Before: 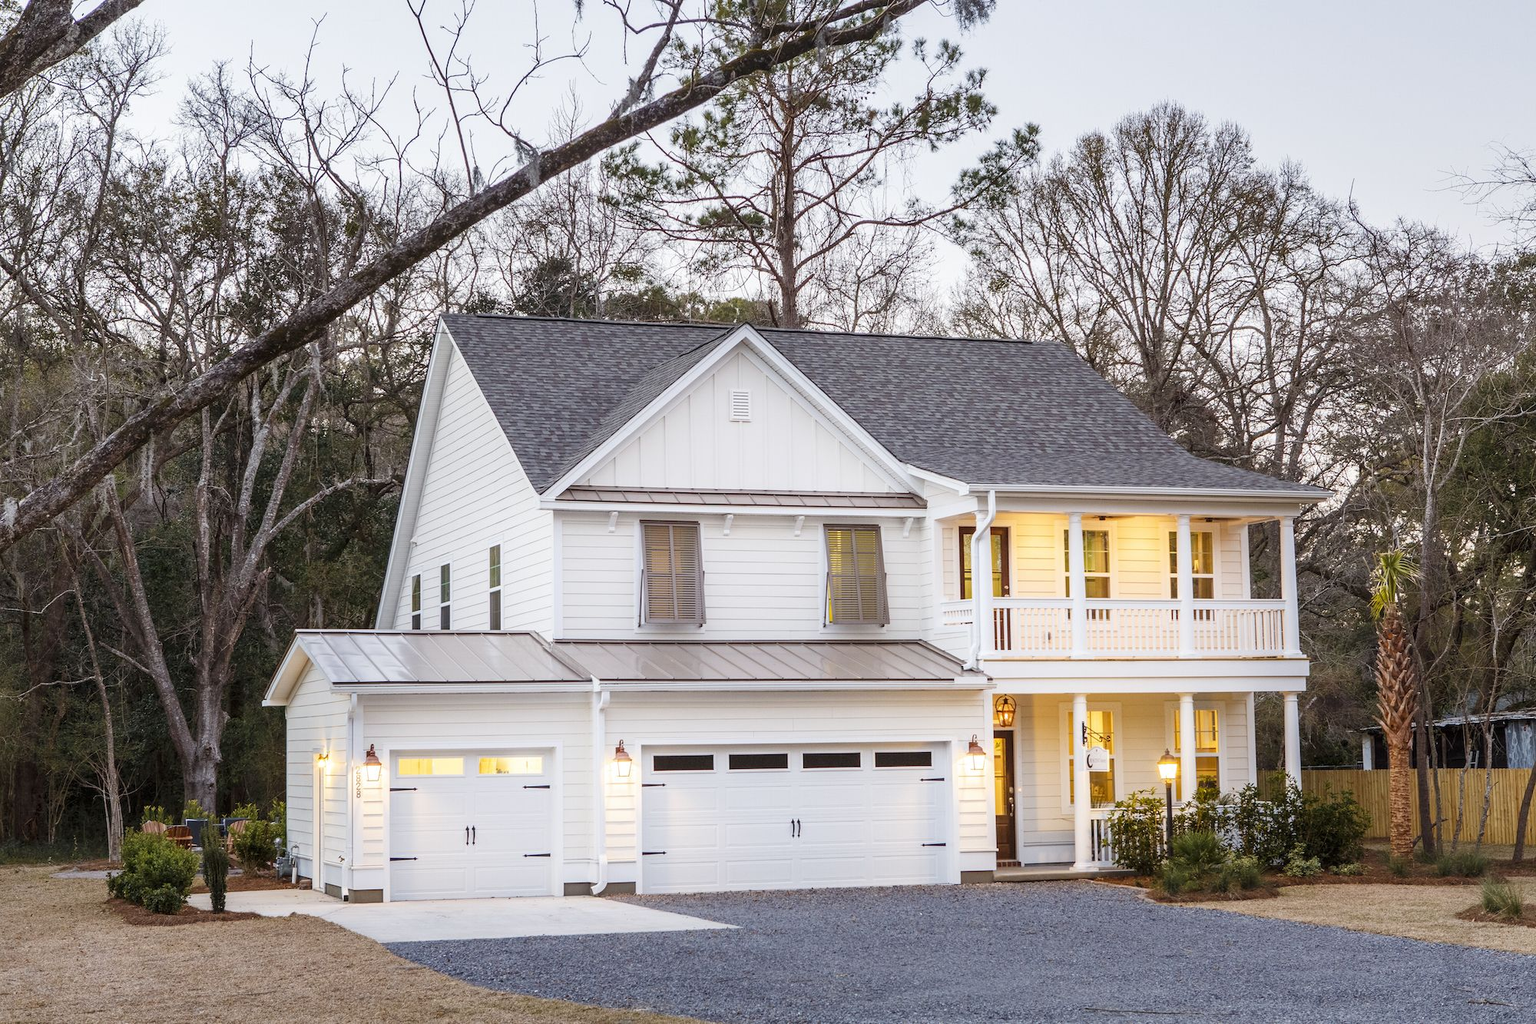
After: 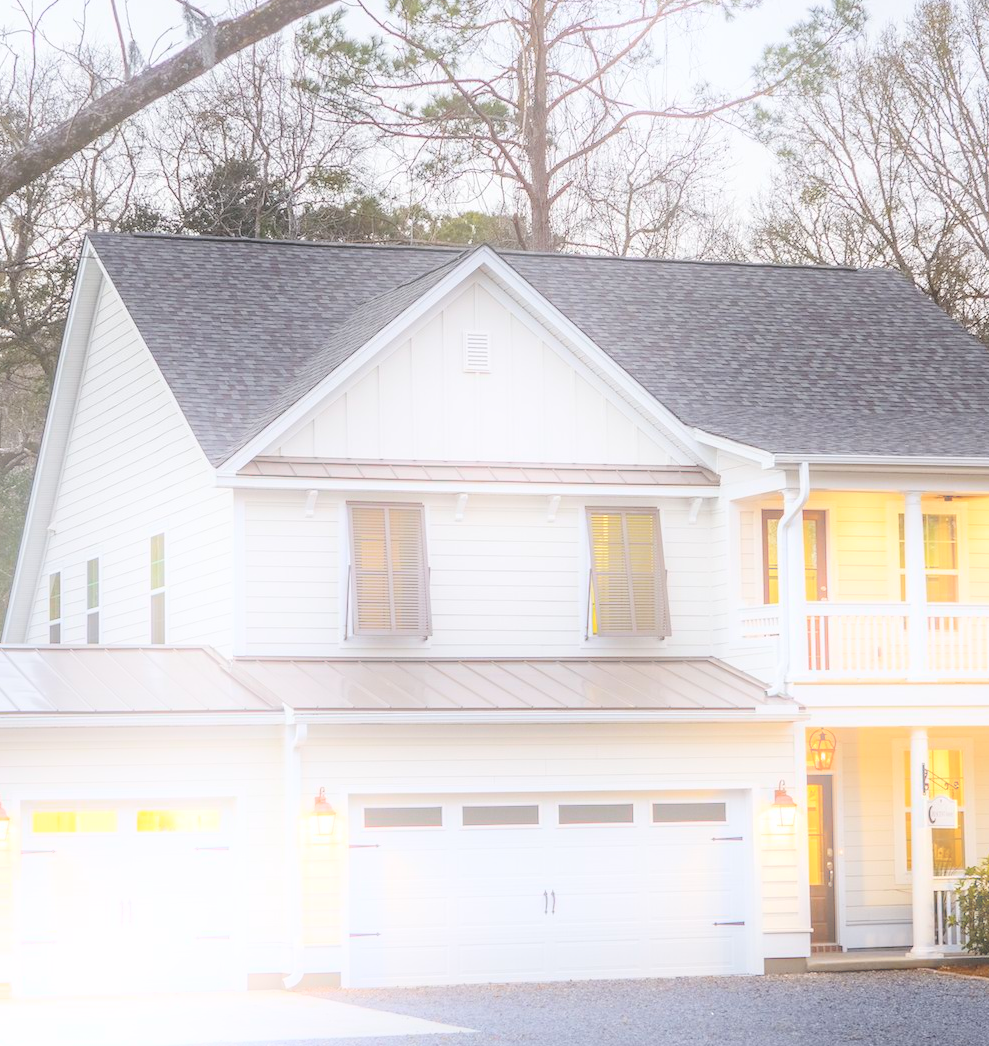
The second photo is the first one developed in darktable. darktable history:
crop and rotate: angle 0.02°, left 24.353%, top 13.219%, right 26.156%, bottom 8.224%
bloom: on, module defaults
rotate and perspective: crop left 0, crop top 0
